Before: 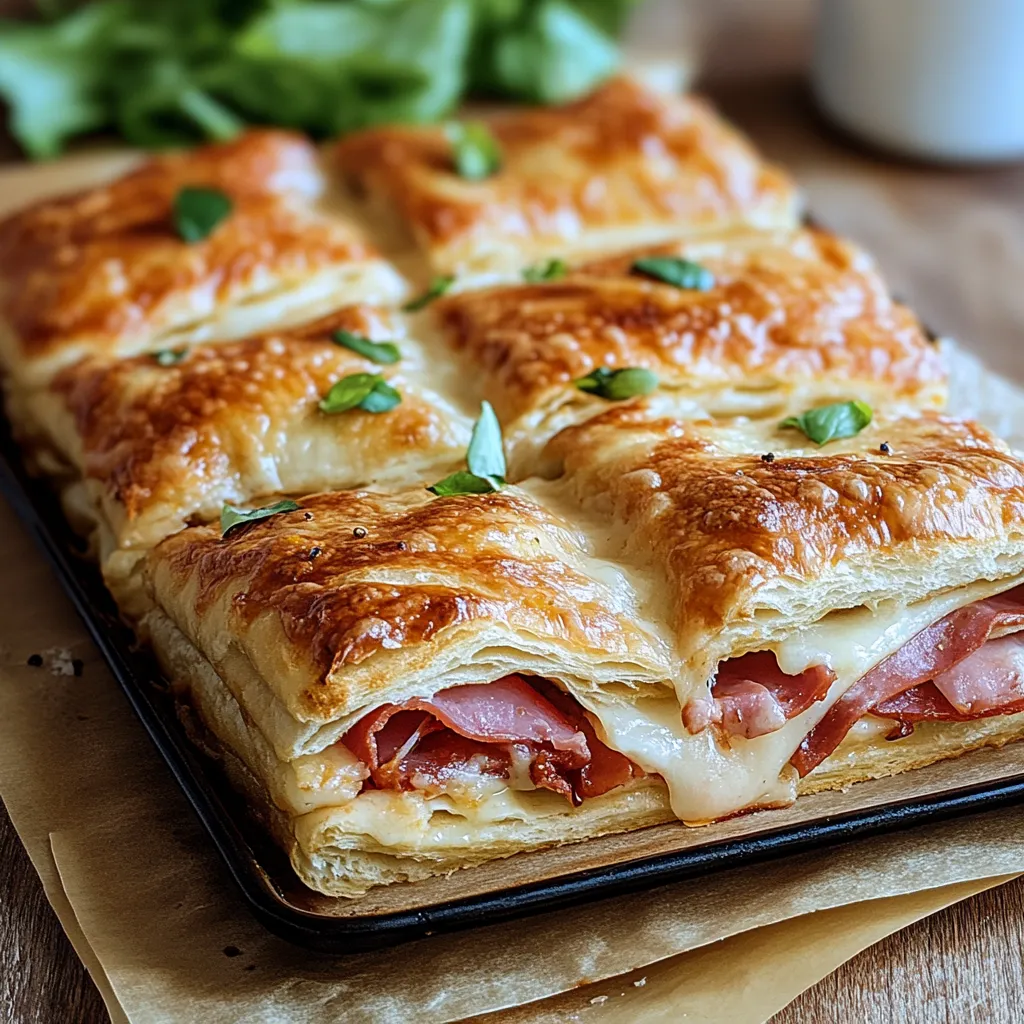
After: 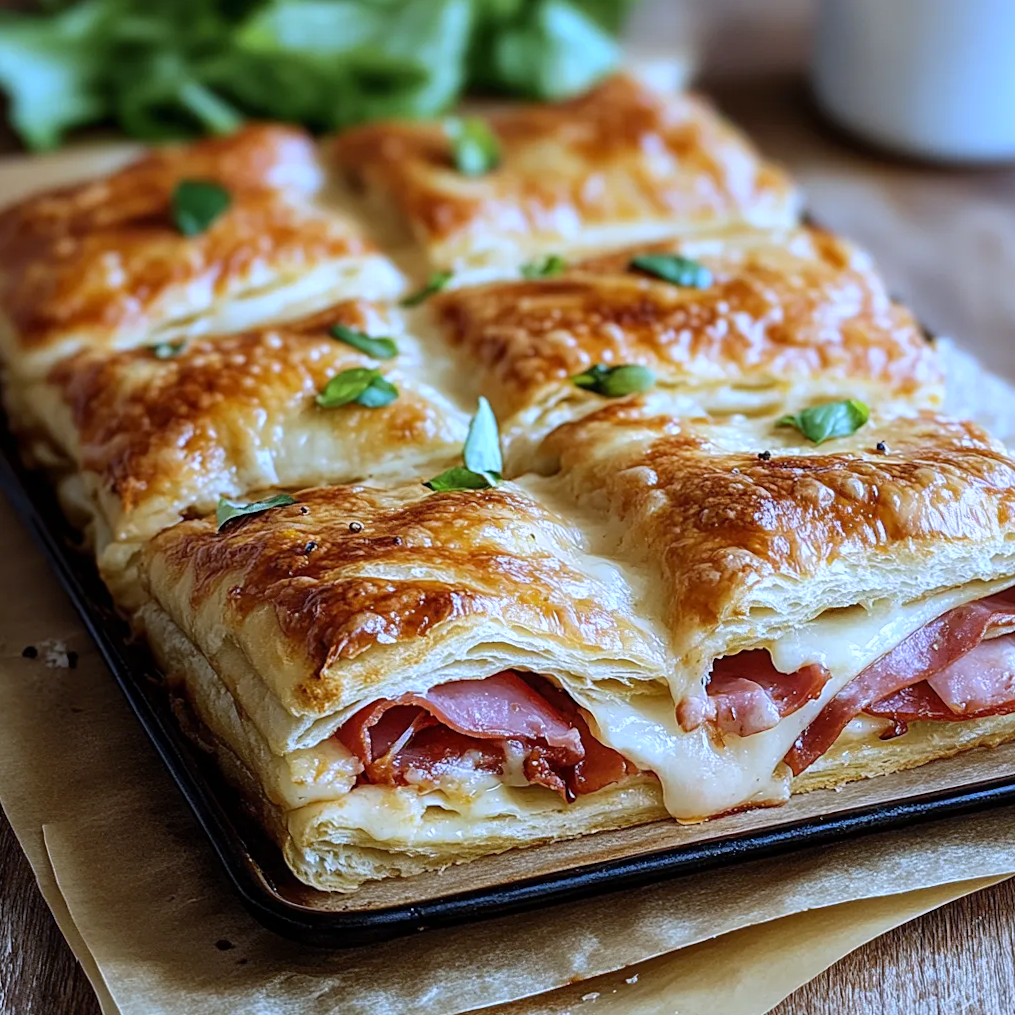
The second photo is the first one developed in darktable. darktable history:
crop and rotate: angle -0.5°
white balance: red 0.948, green 1.02, blue 1.176
